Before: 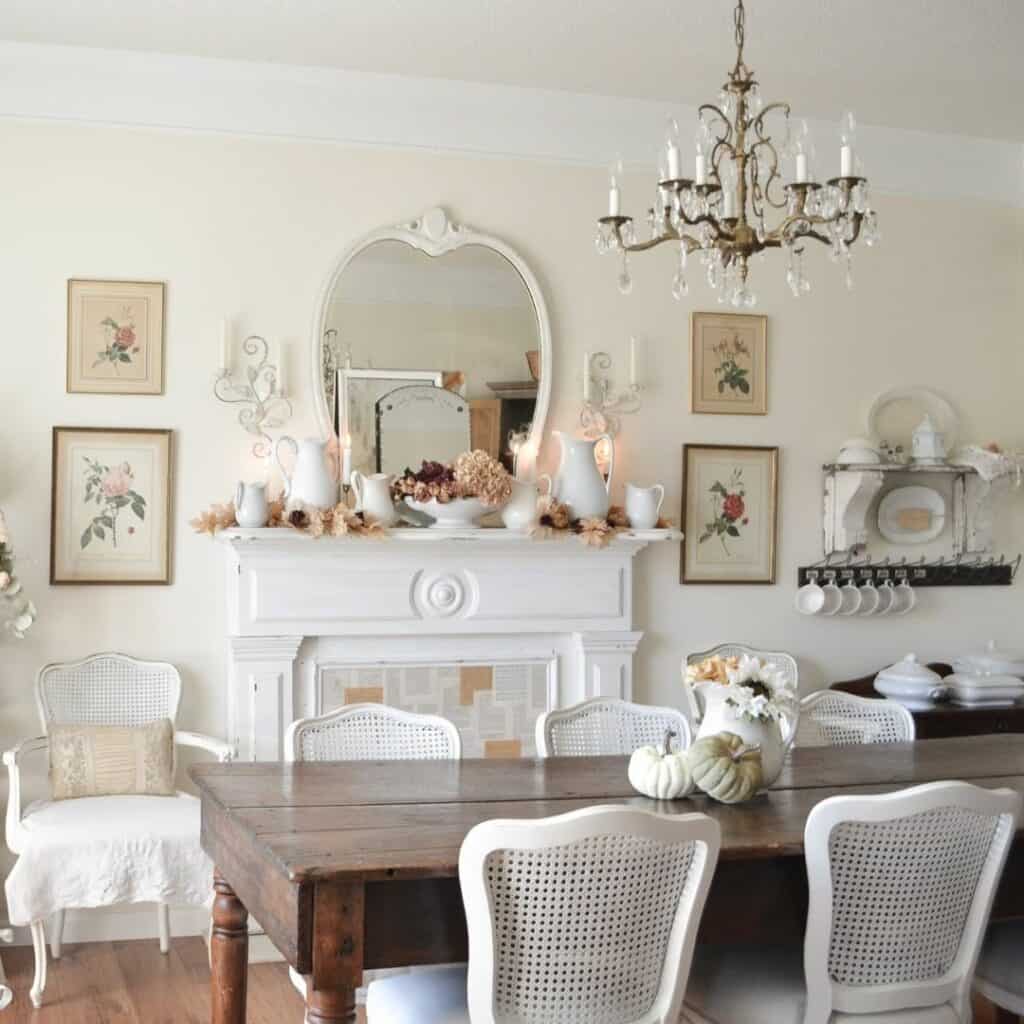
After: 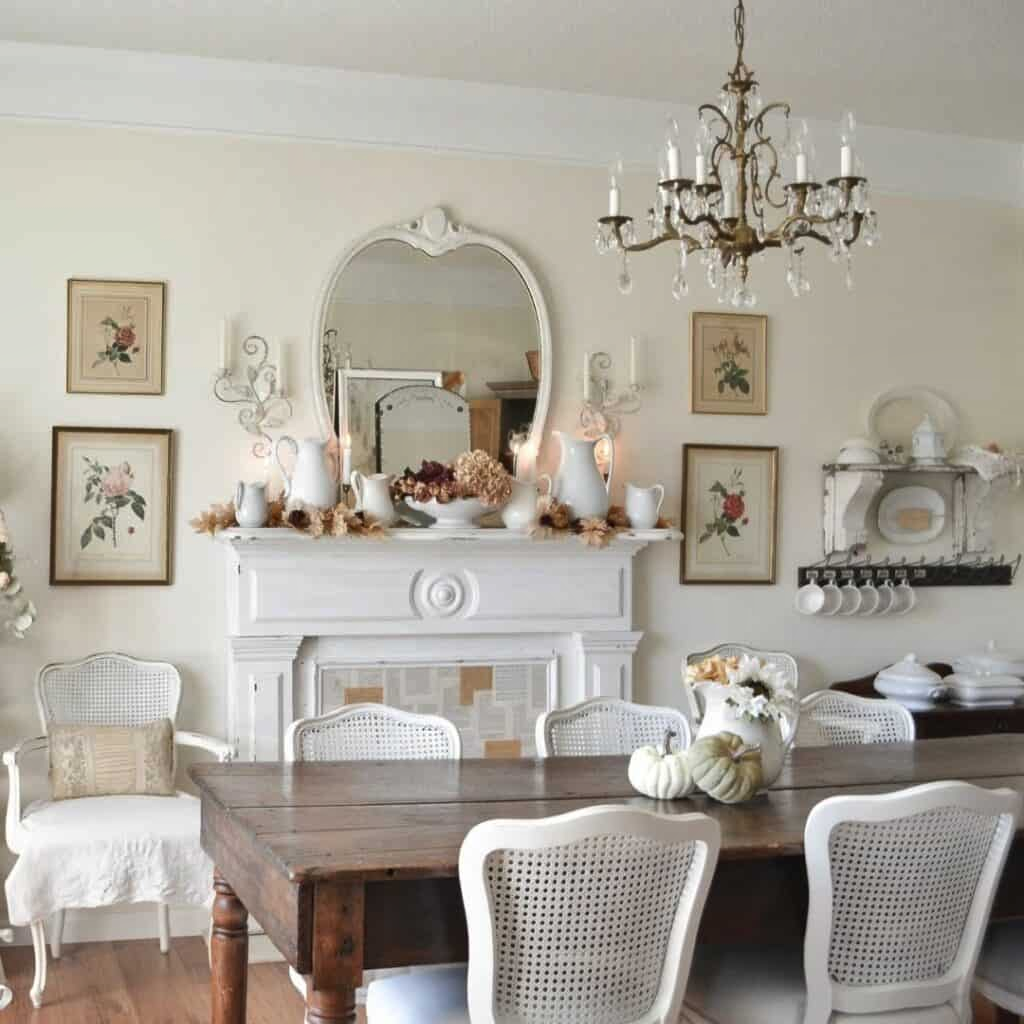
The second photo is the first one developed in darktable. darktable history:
shadows and highlights: shadows 52.53, soften with gaussian
